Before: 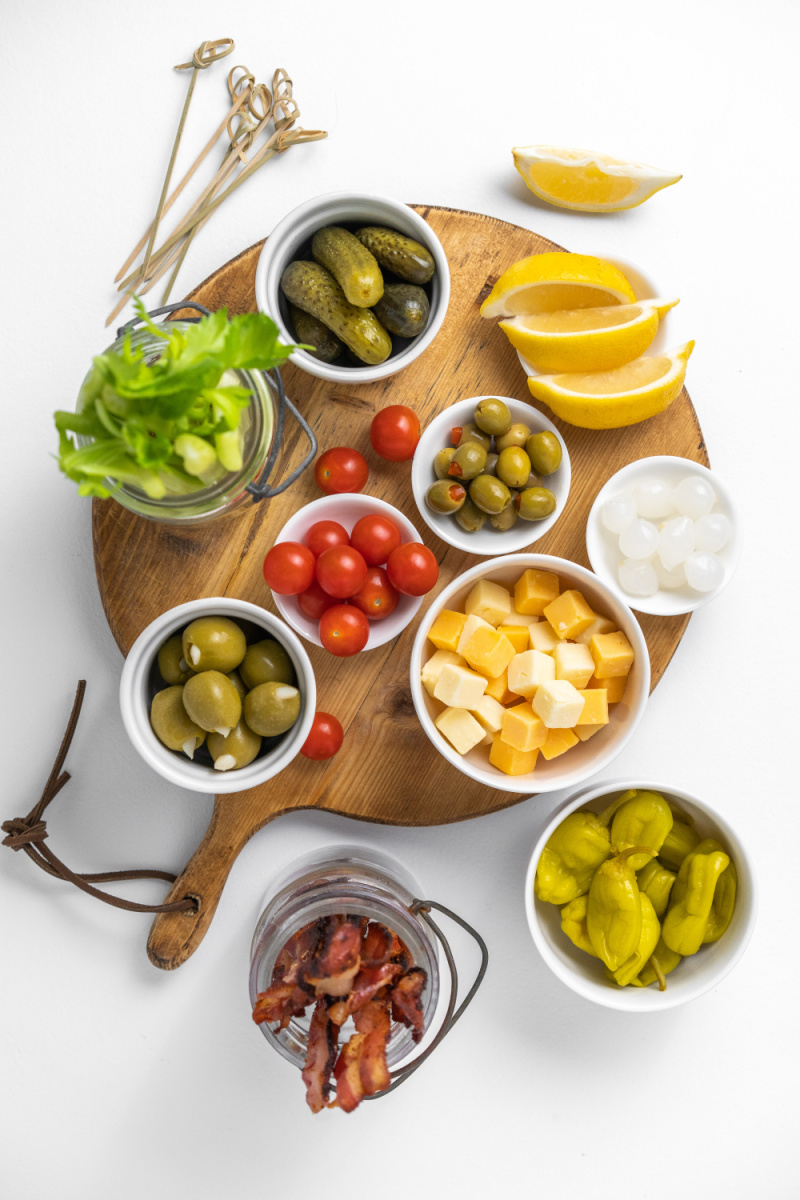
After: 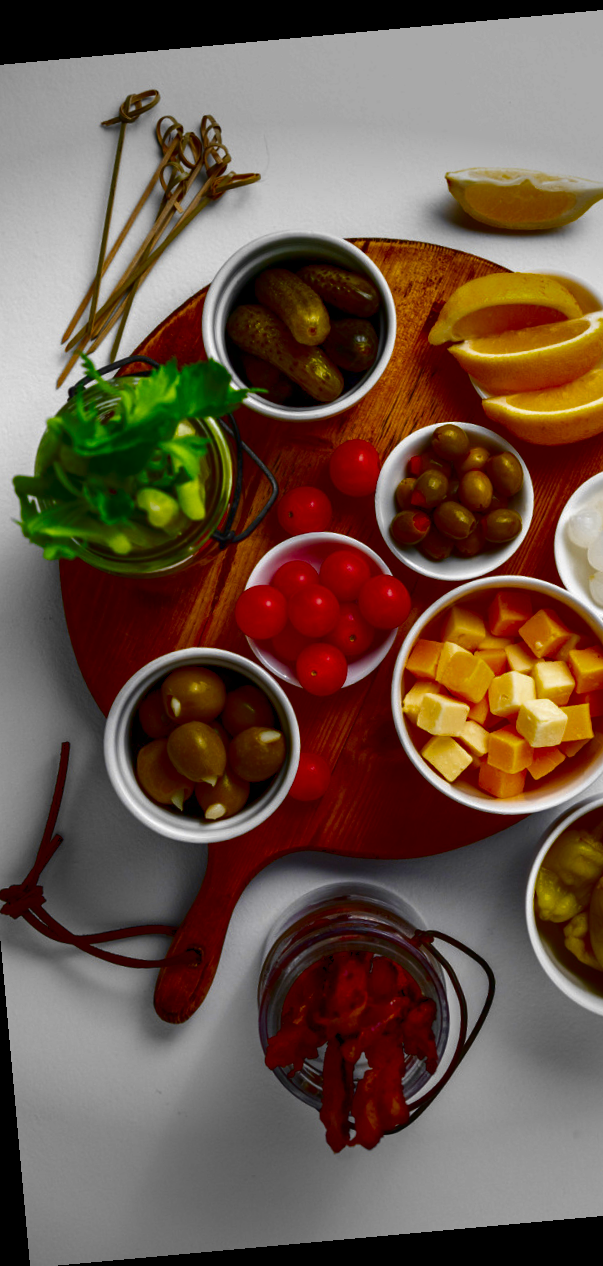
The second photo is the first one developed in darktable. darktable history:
contrast brightness saturation: brightness -1, saturation 1
vignetting: fall-off start 70.97%, brightness -0.584, saturation -0.118, width/height ratio 1.333
haze removal: strength 0.29, distance 0.25, compatibility mode true, adaptive false
rotate and perspective: rotation -5.2°, automatic cropping off
crop and rotate: left 8.786%, right 24.548%
